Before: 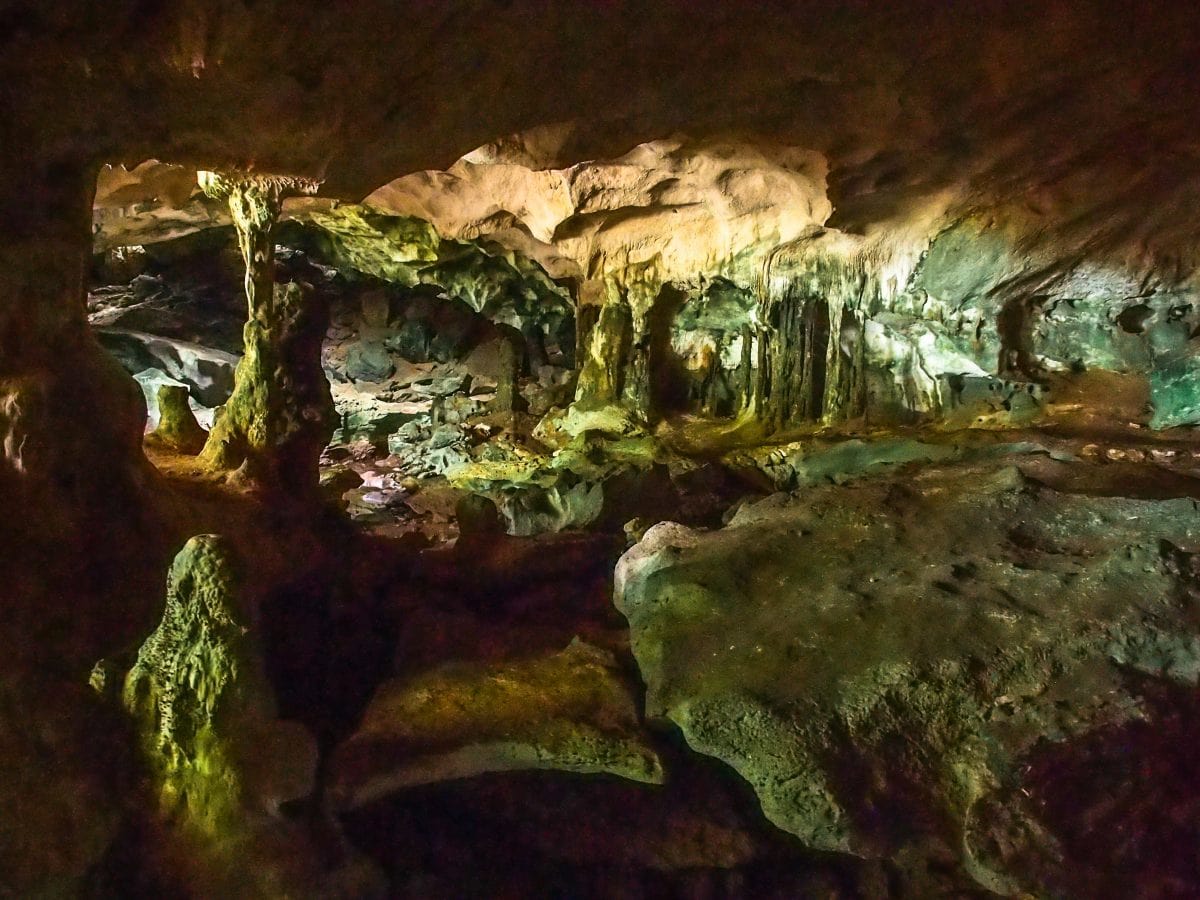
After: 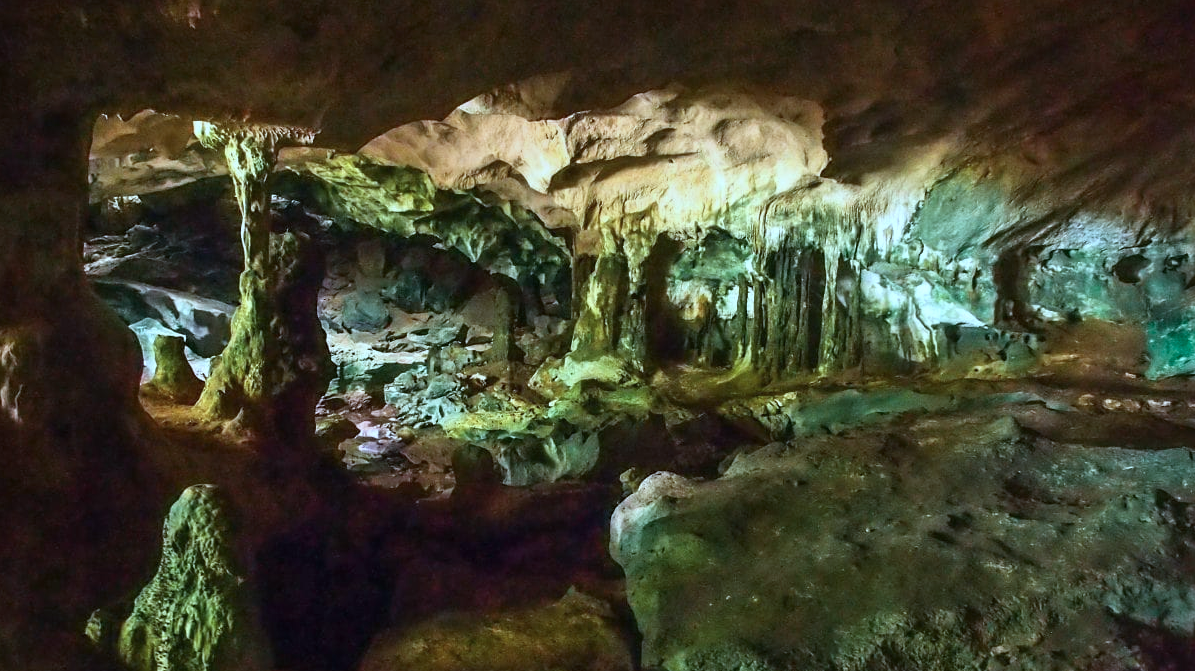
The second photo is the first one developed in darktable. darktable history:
color calibration: x 0.395, y 0.386, temperature 3693.29 K
crop: left 0.362%, top 5.559%, bottom 19.853%
